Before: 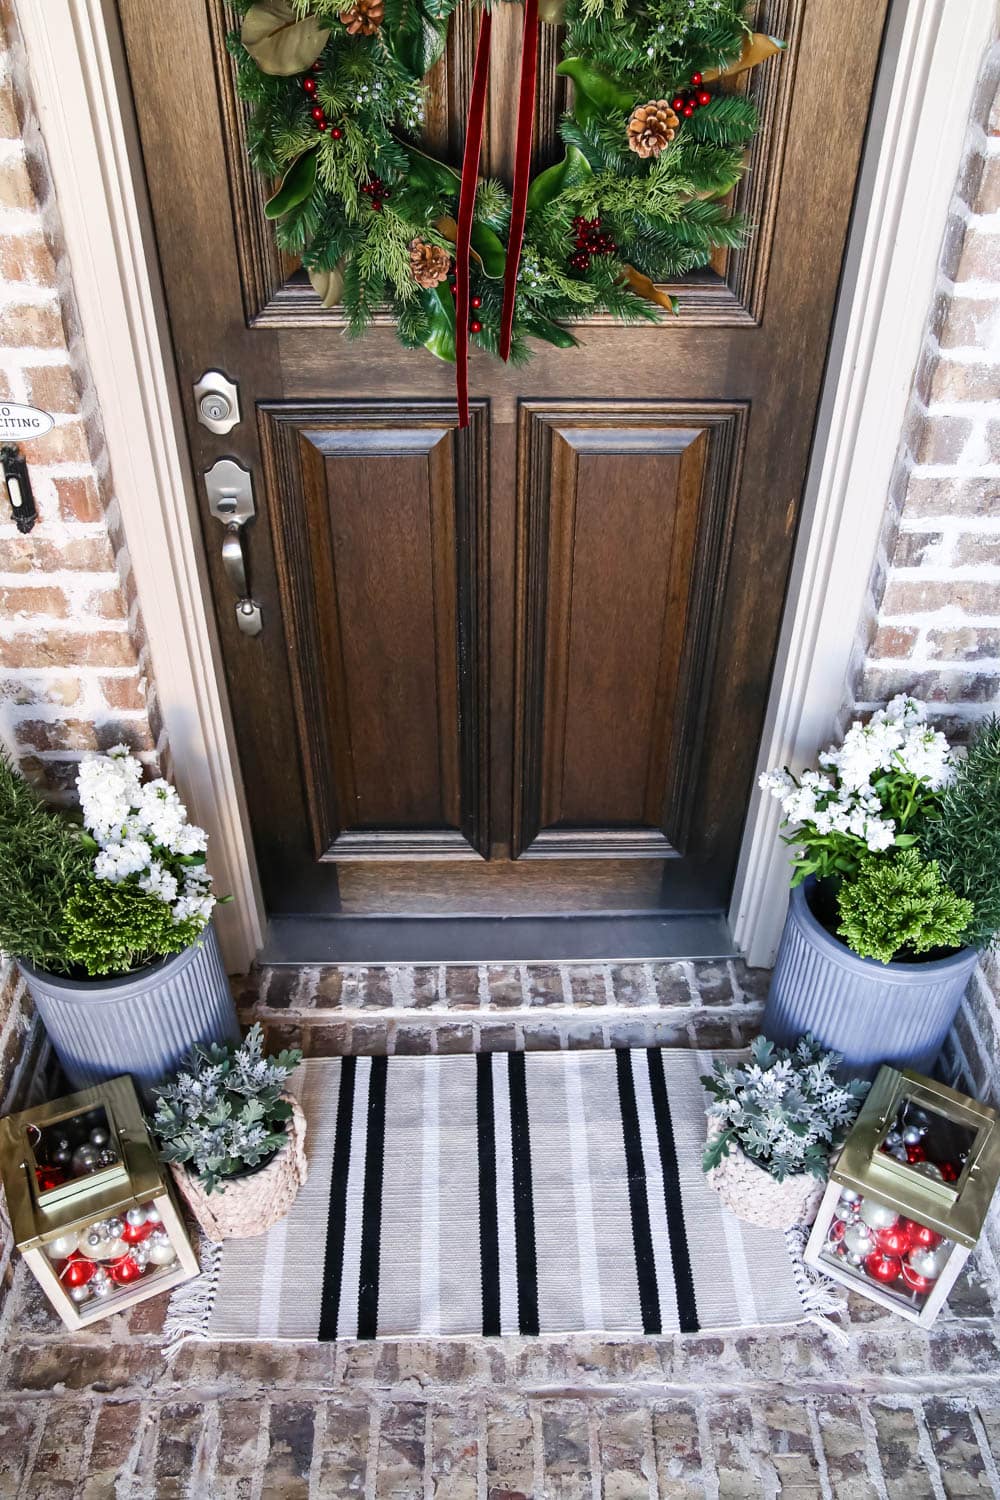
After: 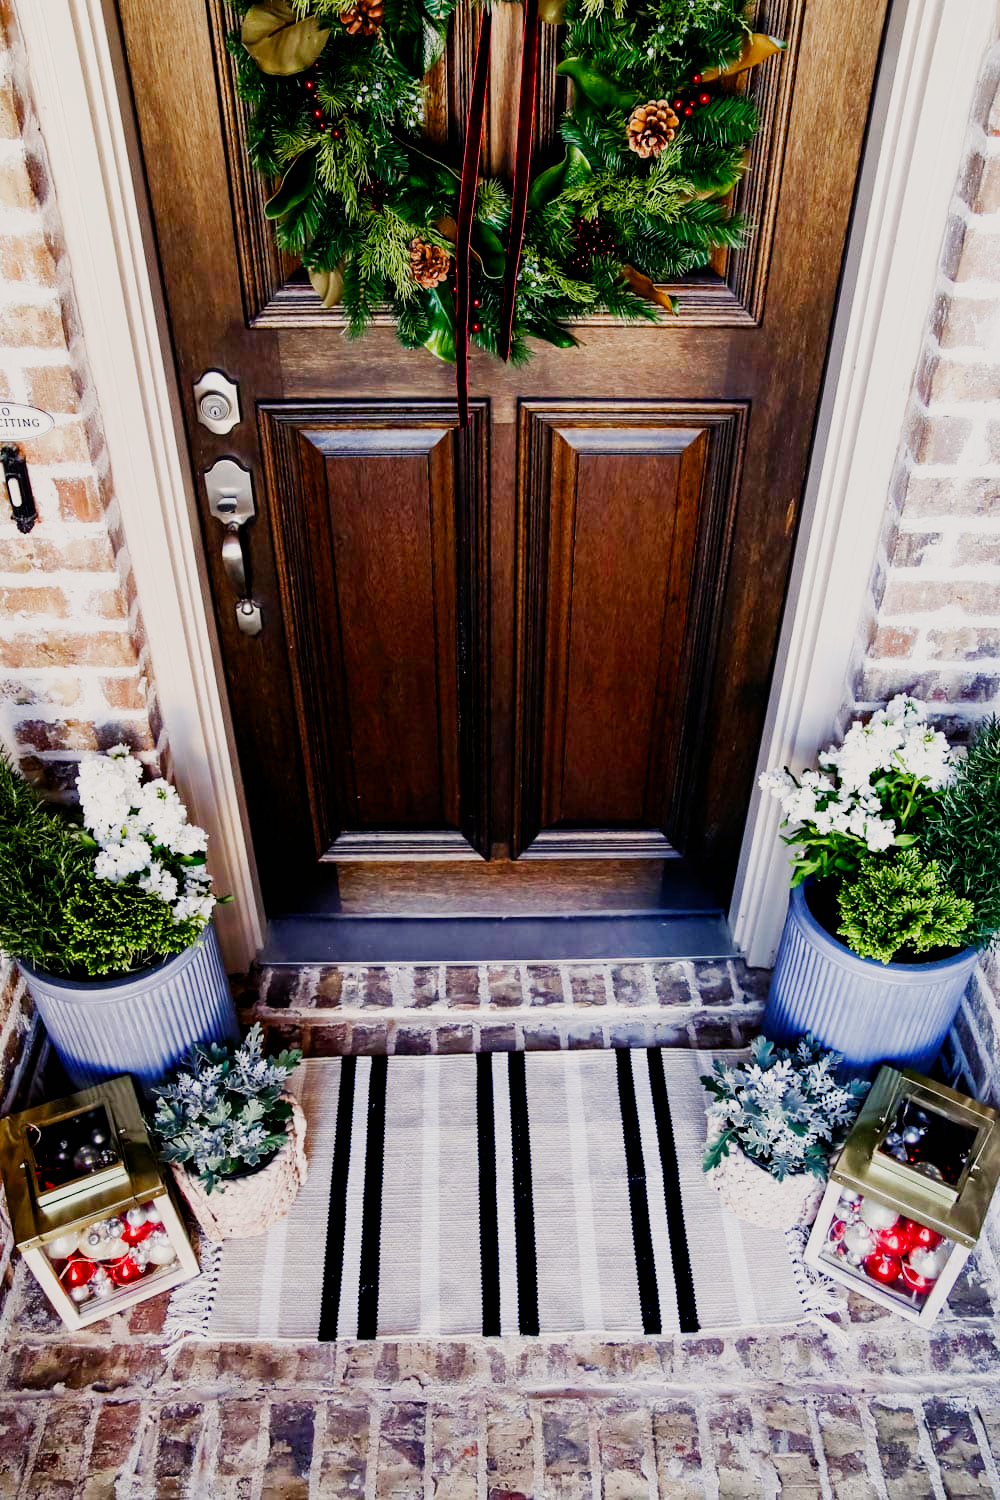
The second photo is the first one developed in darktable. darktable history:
color balance rgb: shadows lift › chroma 3%, shadows lift › hue 280.8°, power › hue 330°, highlights gain › chroma 3%, highlights gain › hue 75.6°, global offset › luminance -1%, perceptual saturation grading › global saturation 20%, perceptual saturation grading › highlights -25%, perceptual saturation grading › shadows 50%, global vibrance 20%
sigmoid: contrast 1.7, skew -0.1, preserve hue 0%, red attenuation 0.1, red rotation 0.035, green attenuation 0.1, green rotation -0.017, blue attenuation 0.15, blue rotation -0.052, base primaries Rec2020
white balance: red 1.004, blue 1.024
